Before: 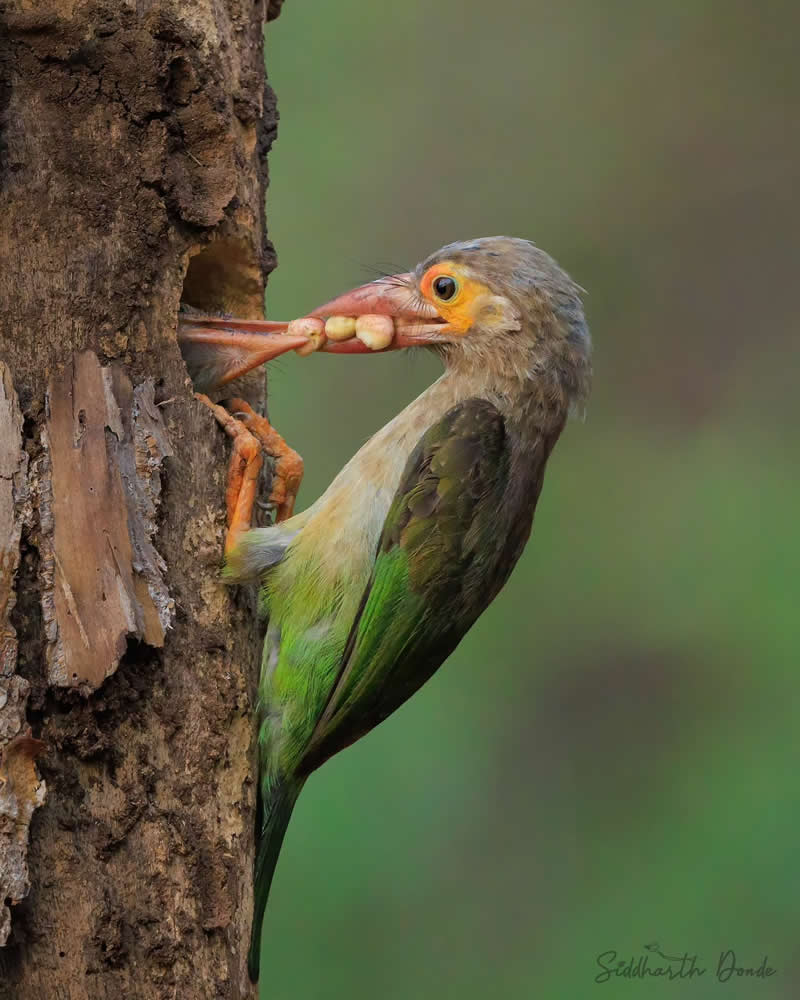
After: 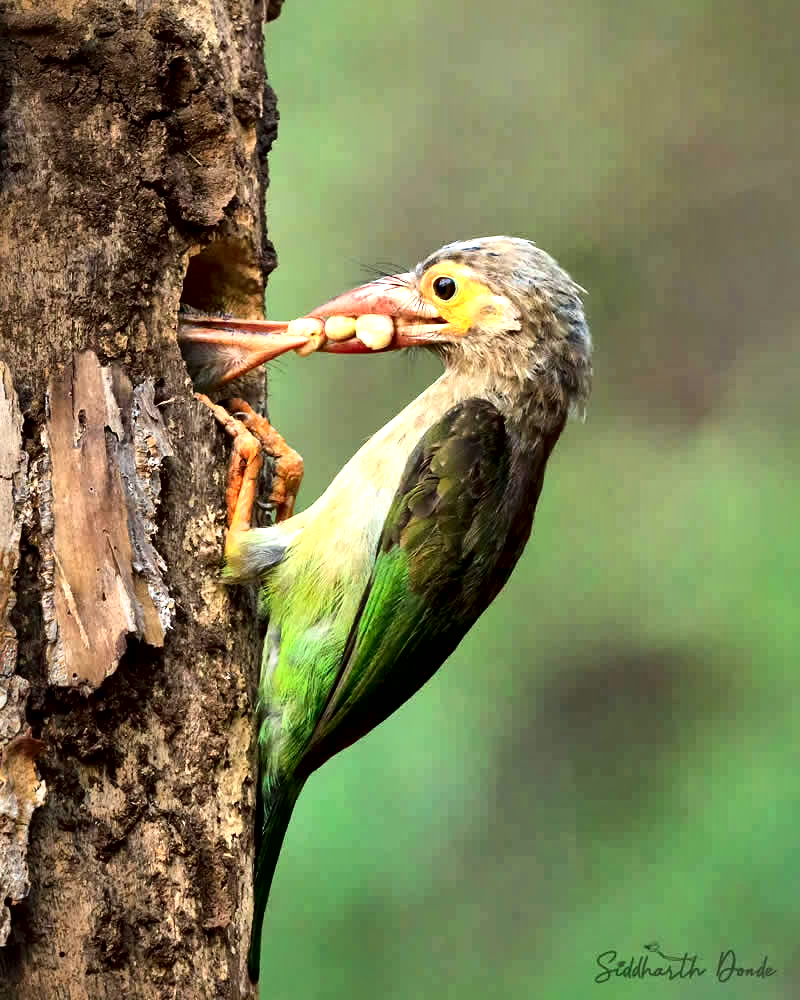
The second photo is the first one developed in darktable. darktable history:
contrast brightness saturation: contrast 0.146, brightness -0.014, saturation 0.102
color correction: highlights a* -2.65, highlights b* 2.51
exposure: black level correction -0.001, exposure 0.904 EV, compensate highlight preservation false
local contrast: mode bilateral grid, contrast 44, coarseness 70, detail 212%, midtone range 0.2
